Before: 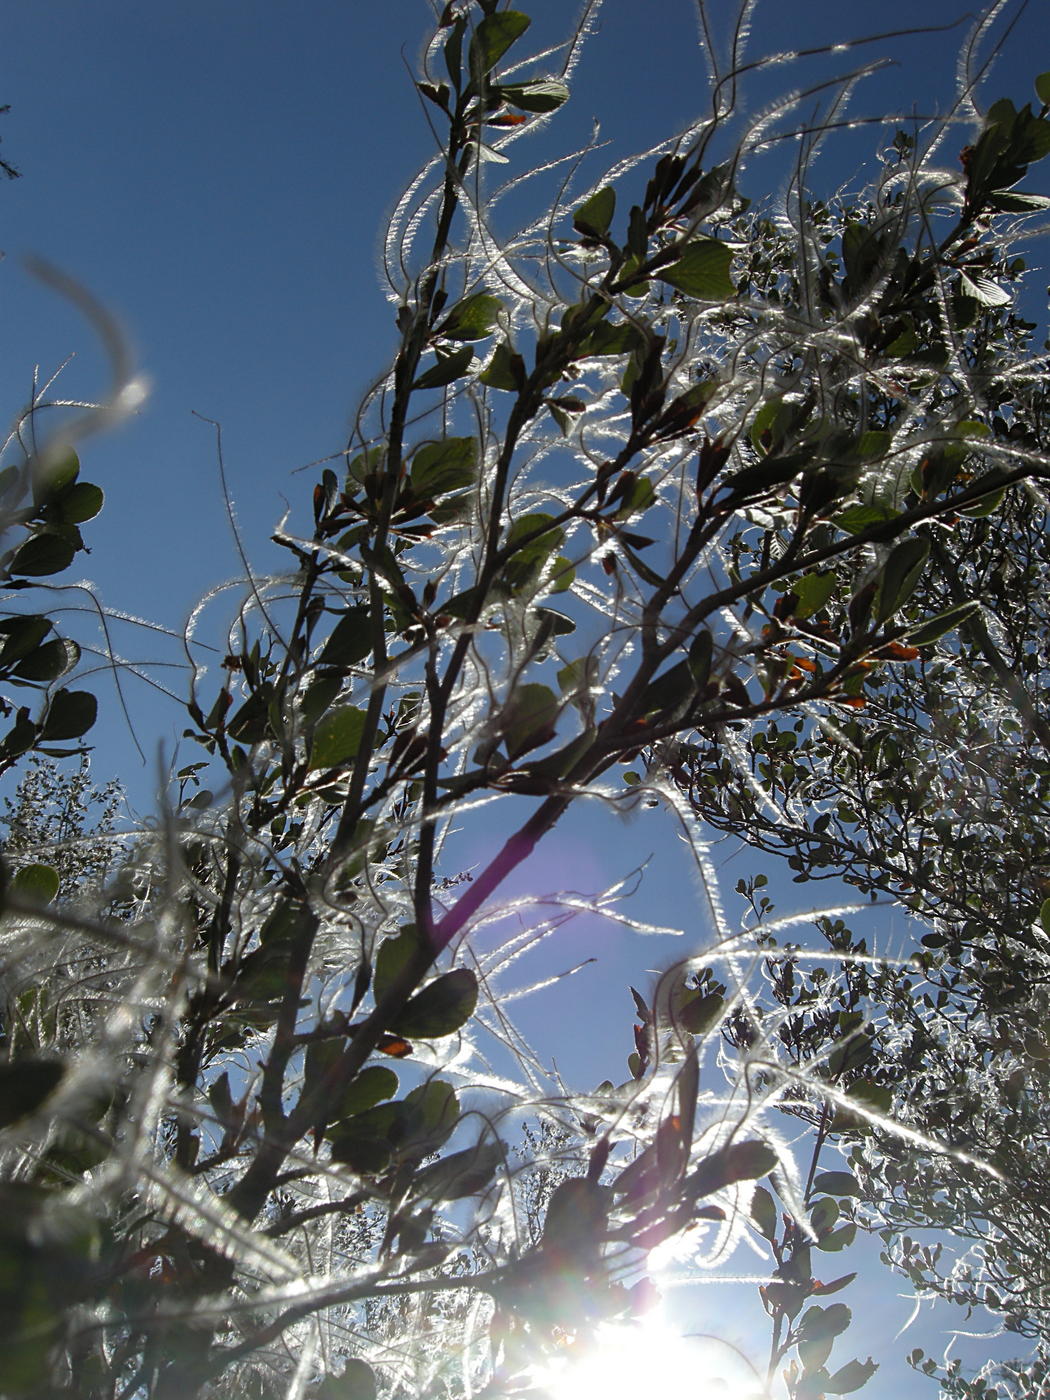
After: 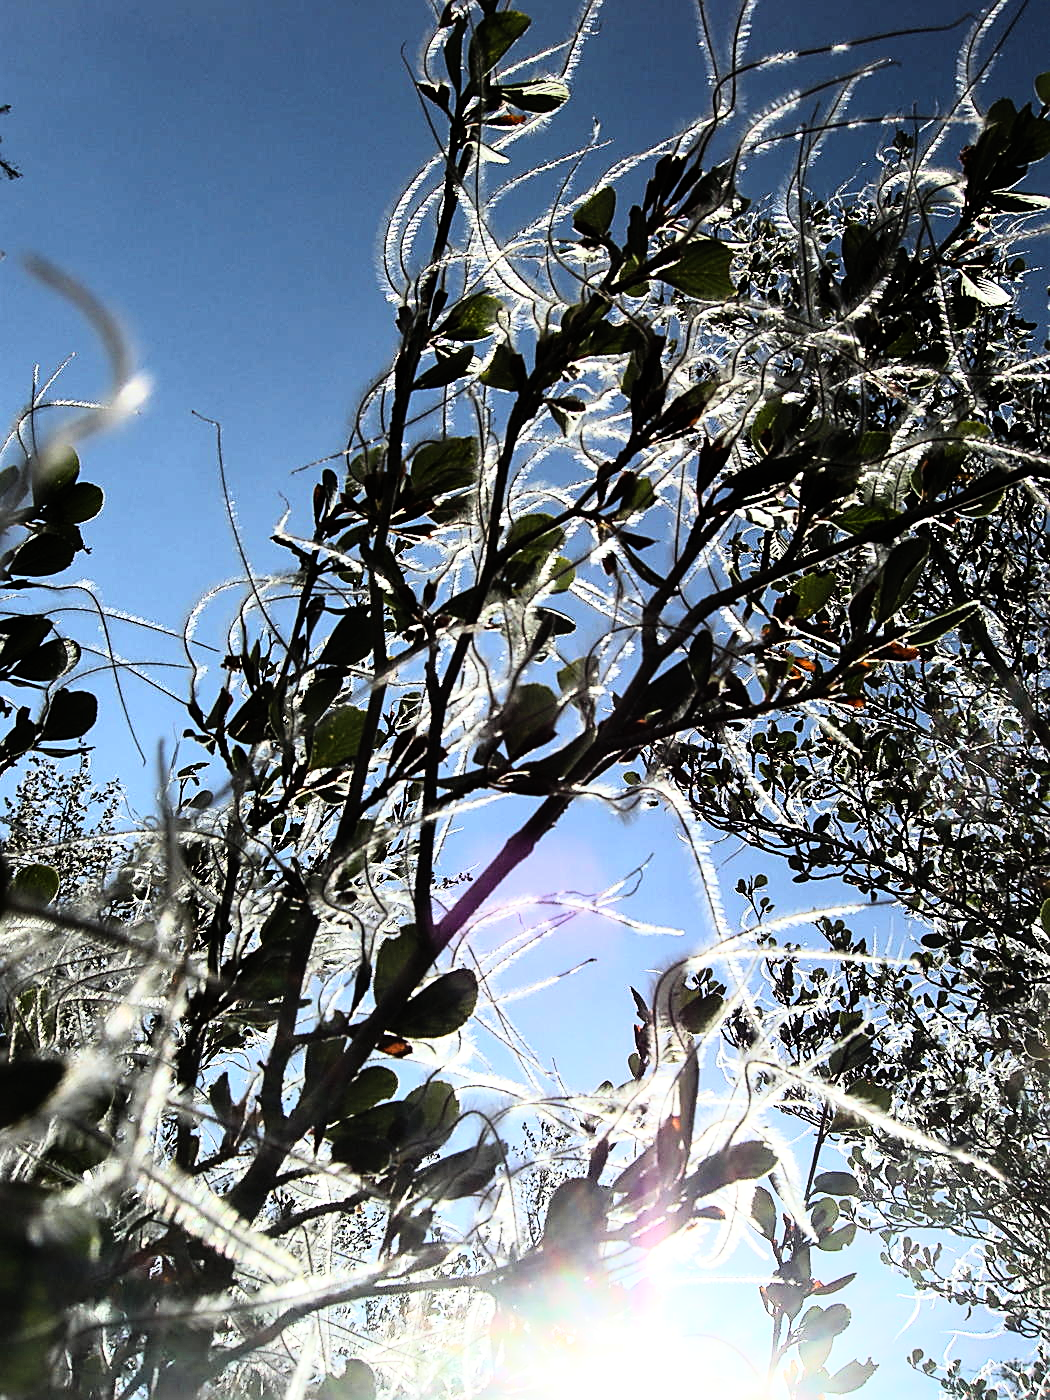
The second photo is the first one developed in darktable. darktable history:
sharpen: on, module defaults
contrast equalizer: octaves 7, y [[0.6 ×6], [0.55 ×6], [0 ×6], [0 ×6], [0 ×6]], mix 0.15
rgb curve: curves: ch0 [(0, 0) (0.21, 0.15) (0.24, 0.21) (0.5, 0.75) (0.75, 0.96) (0.89, 0.99) (1, 1)]; ch1 [(0, 0.02) (0.21, 0.13) (0.25, 0.2) (0.5, 0.67) (0.75, 0.9) (0.89, 0.97) (1, 1)]; ch2 [(0, 0.02) (0.21, 0.13) (0.25, 0.2) (0.5, 0.67) (0.75, 0.9) (0.89, 0.97) (1, 1)], compensate middle gray true
